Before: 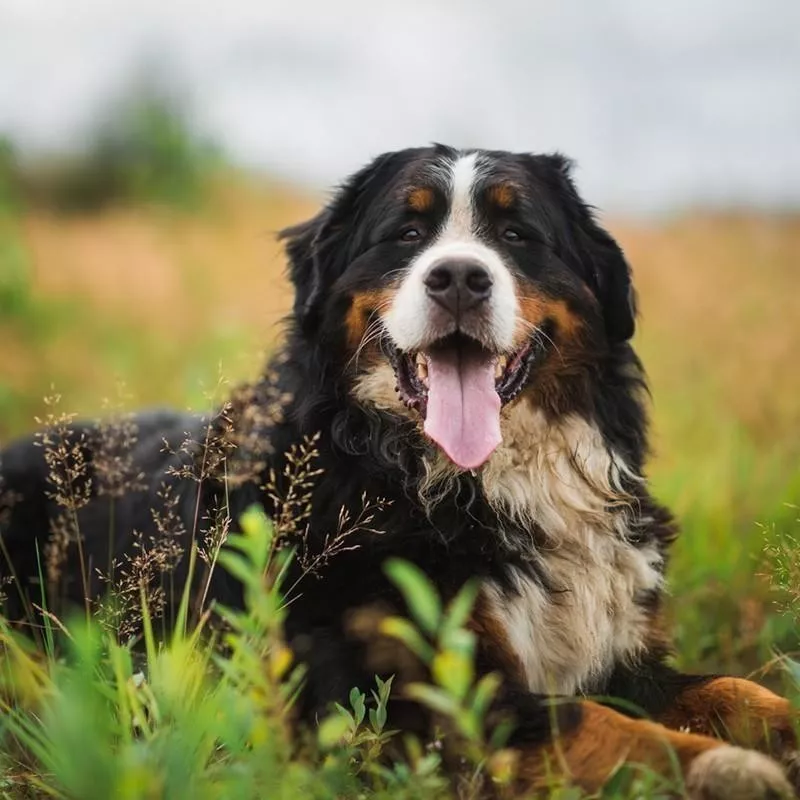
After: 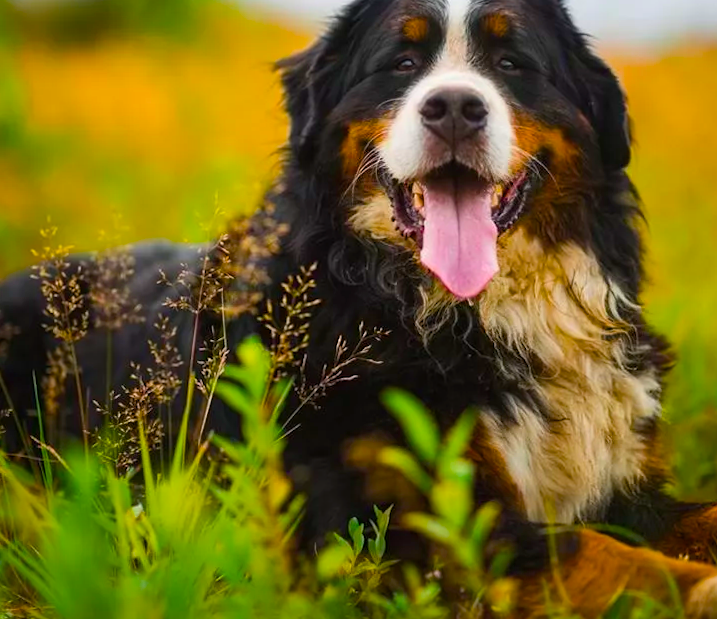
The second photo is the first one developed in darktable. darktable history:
color balance rgb: perceptual saturation grading › global saturation 100%
rotate and perspective: rotation -0.45°, automatic cropping original format, crop left 0.008, crop right 0.992, crop top 0.012, crop bottom 0.988
crop: top 20.916%, right 9.437%, bottom 0.316%
